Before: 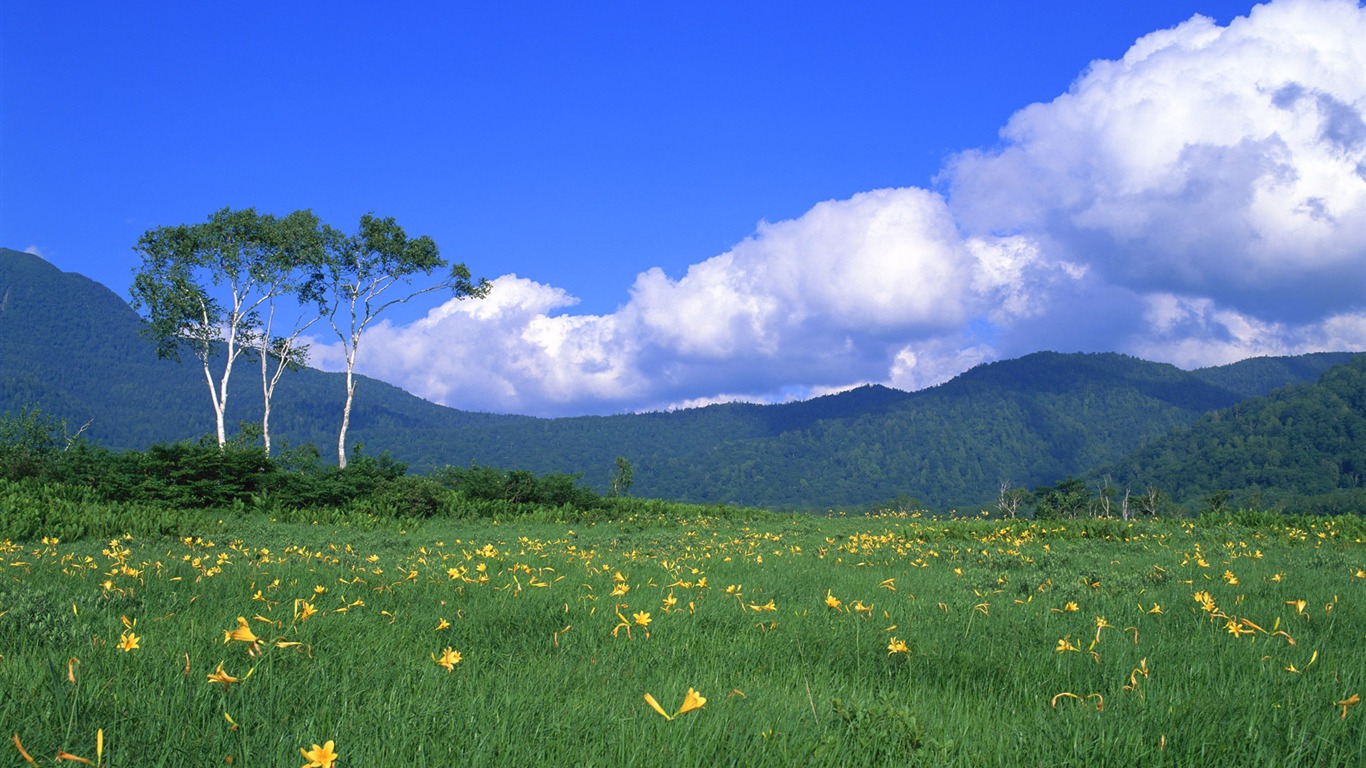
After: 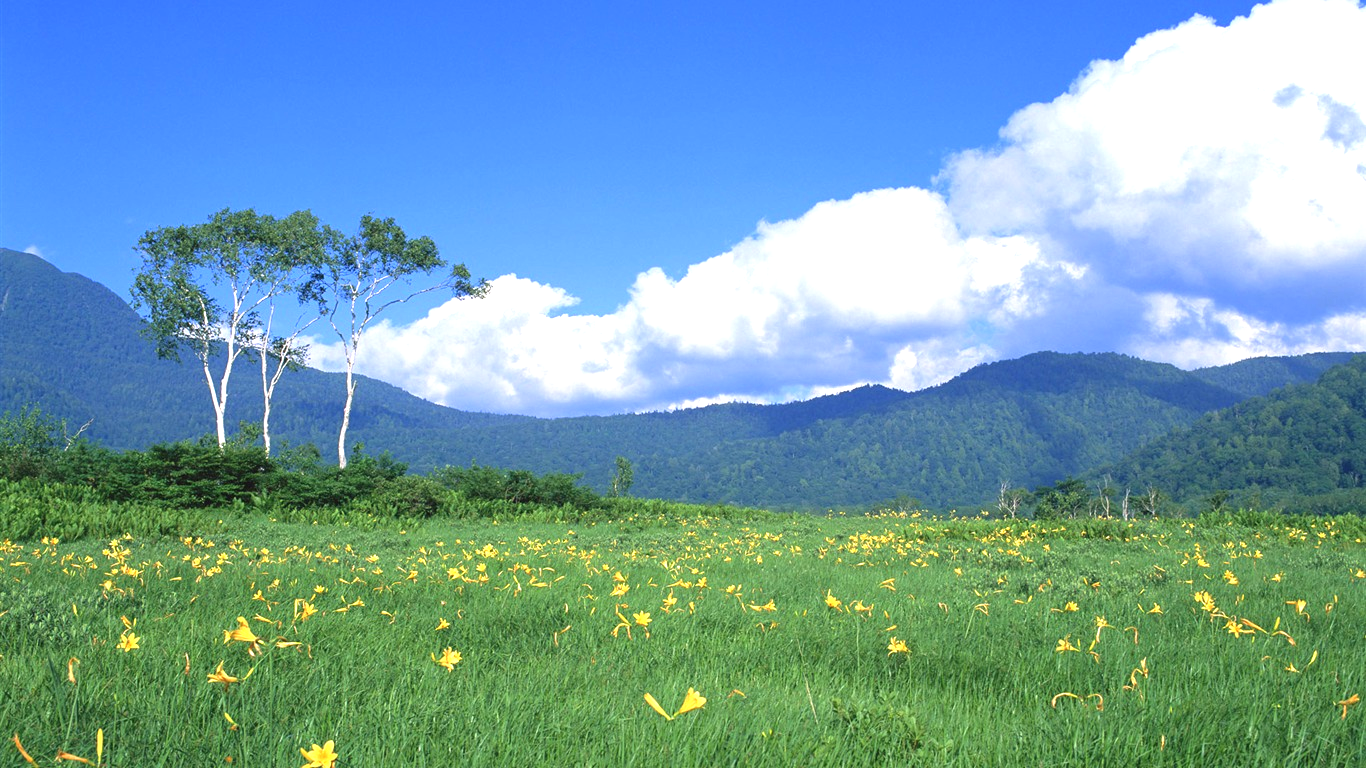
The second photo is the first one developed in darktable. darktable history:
exposure: black level correction -0.001, exposure 0.9 EV, compensate highlight preservation false
